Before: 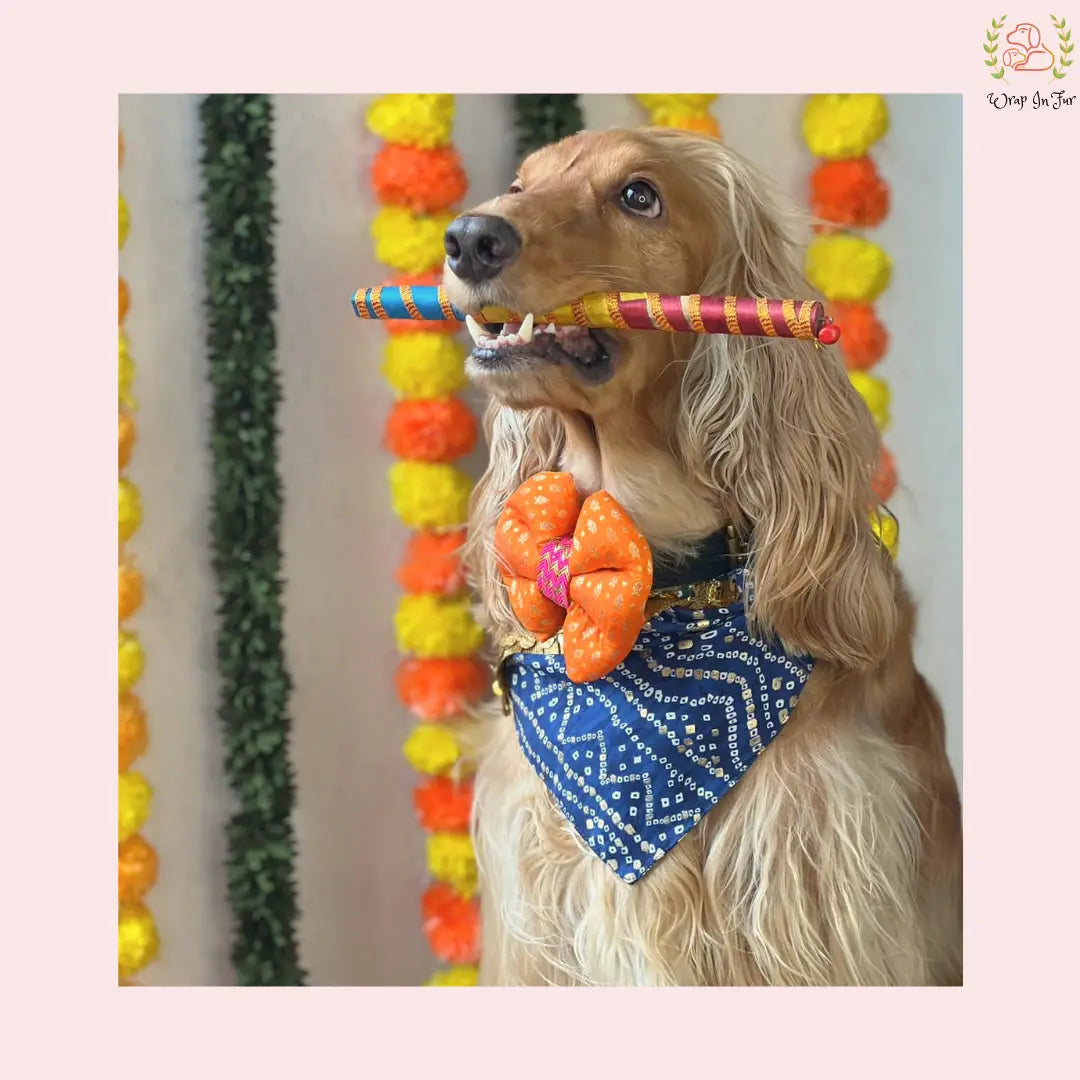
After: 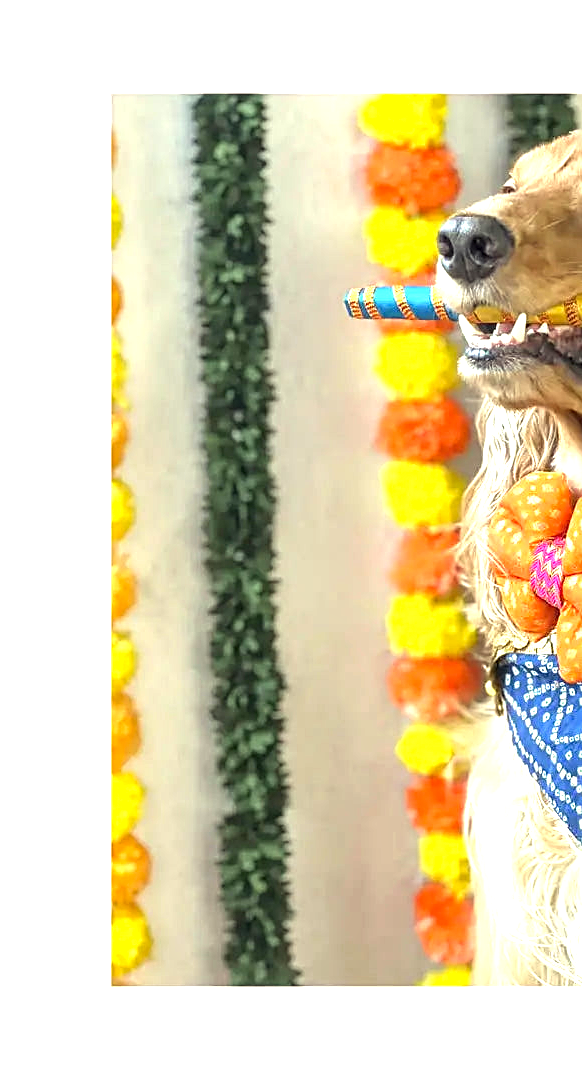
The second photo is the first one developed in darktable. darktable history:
local contrast: highlights 38%, shadows 59%, detail 136%, midtone range 0.519
crop: left 0.733%, right 45.355%, bottom 0.087%
exposure: black level correction 0, exposure 1.106 EV, compensate exposure bias true, compensate highlight preservation false
sharpen: on, module defaults
color correction: highlights a* -4.29, highlights b* 6.72
